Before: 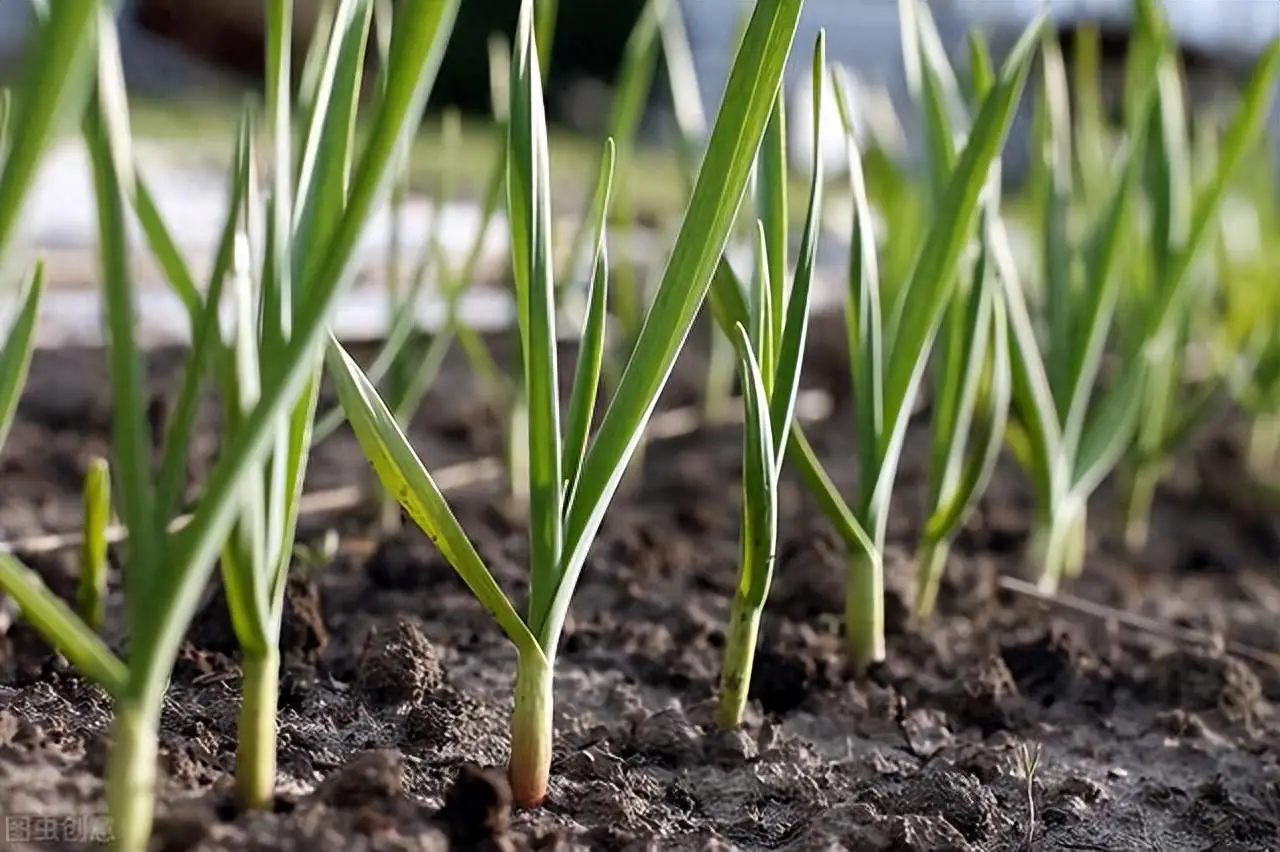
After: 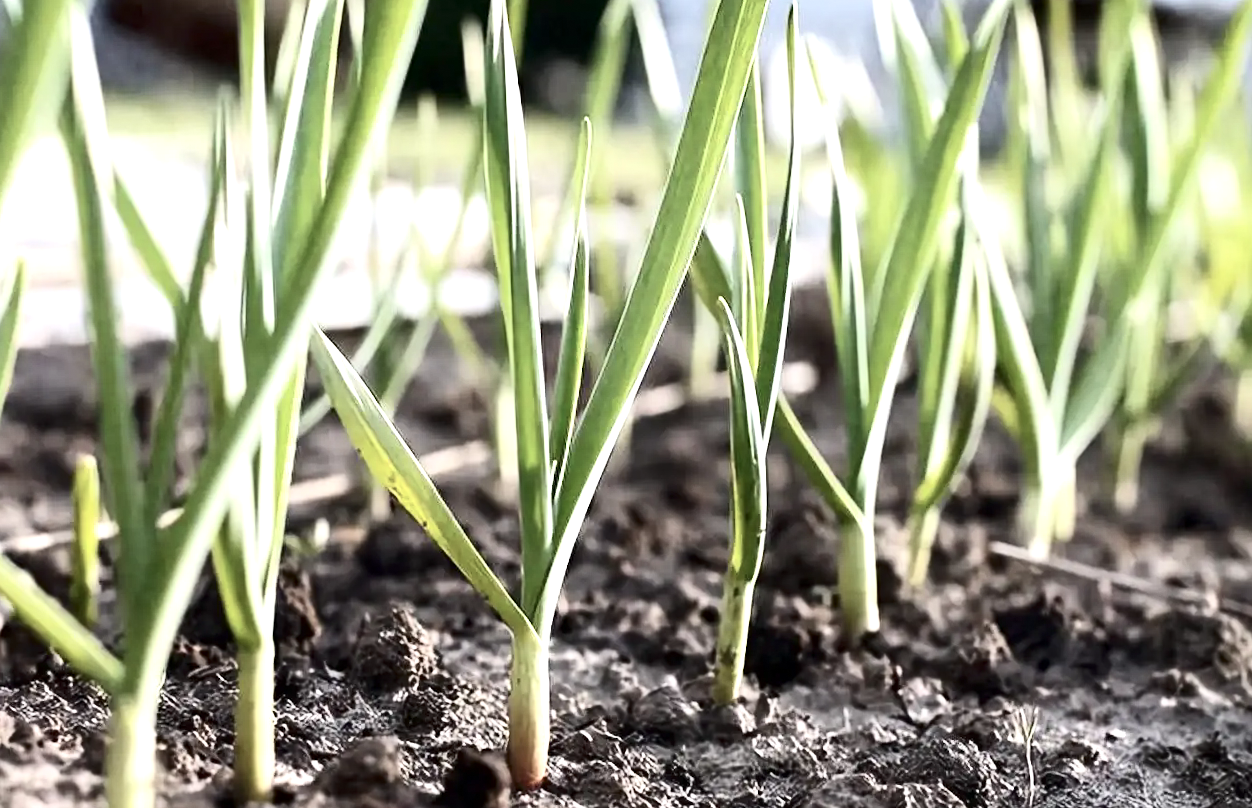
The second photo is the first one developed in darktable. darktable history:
contrast brightness saturation: contrast 0.25, saturation -0.31
rotate and perspective: rotation -2°, crop left 0.022, crop right 0.978, crop top 0.049, crop bottom 0.951
exposure: exposure 1.061 EV, compensate highlight preservation false
grain: coarseness 0.81 ISO, strength 1.34%, mid-tones bias 0%
